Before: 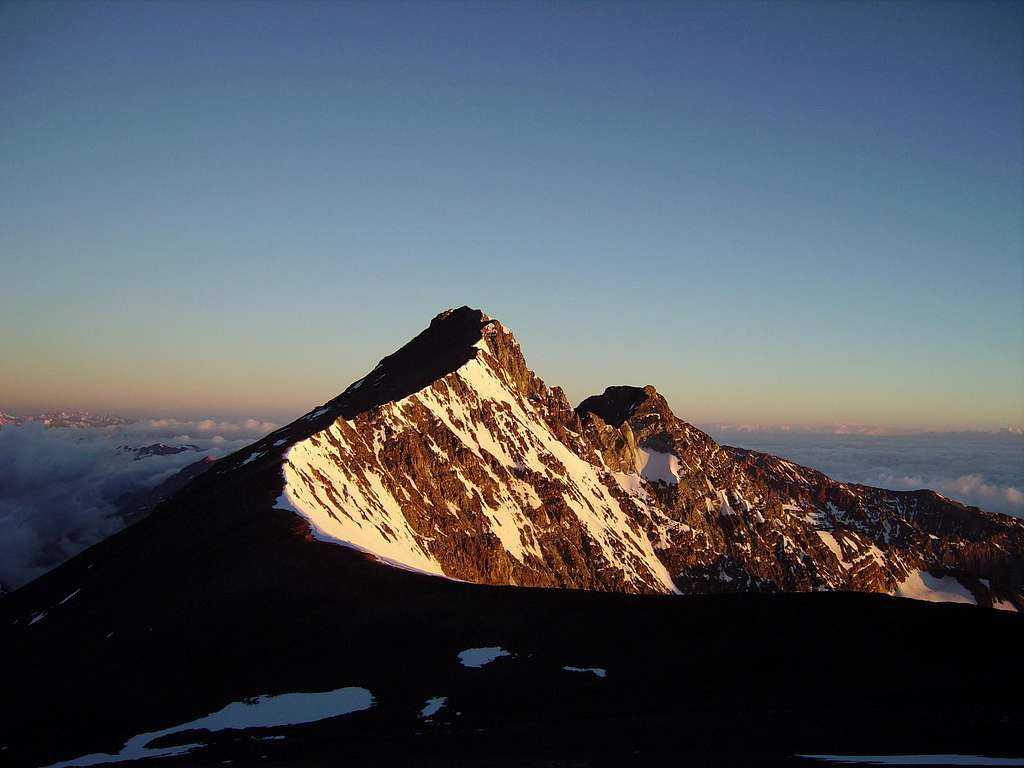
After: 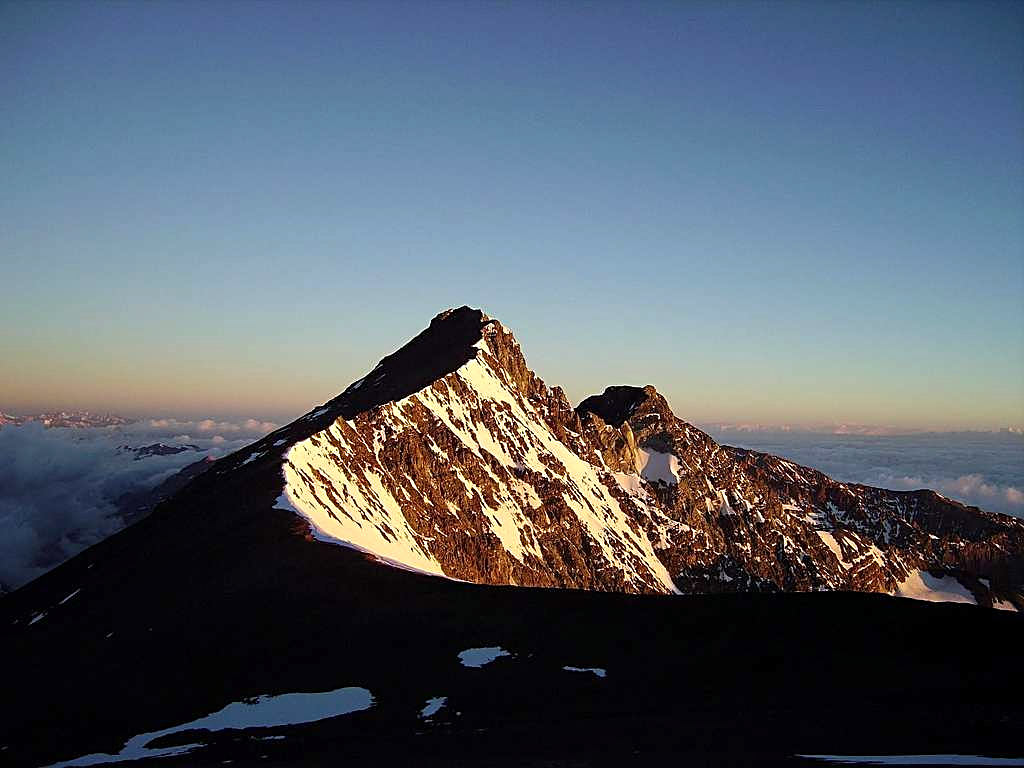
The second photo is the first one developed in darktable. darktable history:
exposure: exposure 0.2 EV, compensate highlight preservation false
white balance: red 0.988, blue 1.017
sharpen: on, module defaults
color balance: mode lift, gamma, gain (sRGB)
contrast equalizer: octaves 7, y [[0.6 ×6], [0.55 ×6], [0 ×6], [0 ×6], [0 ×6]], mix 0.15
